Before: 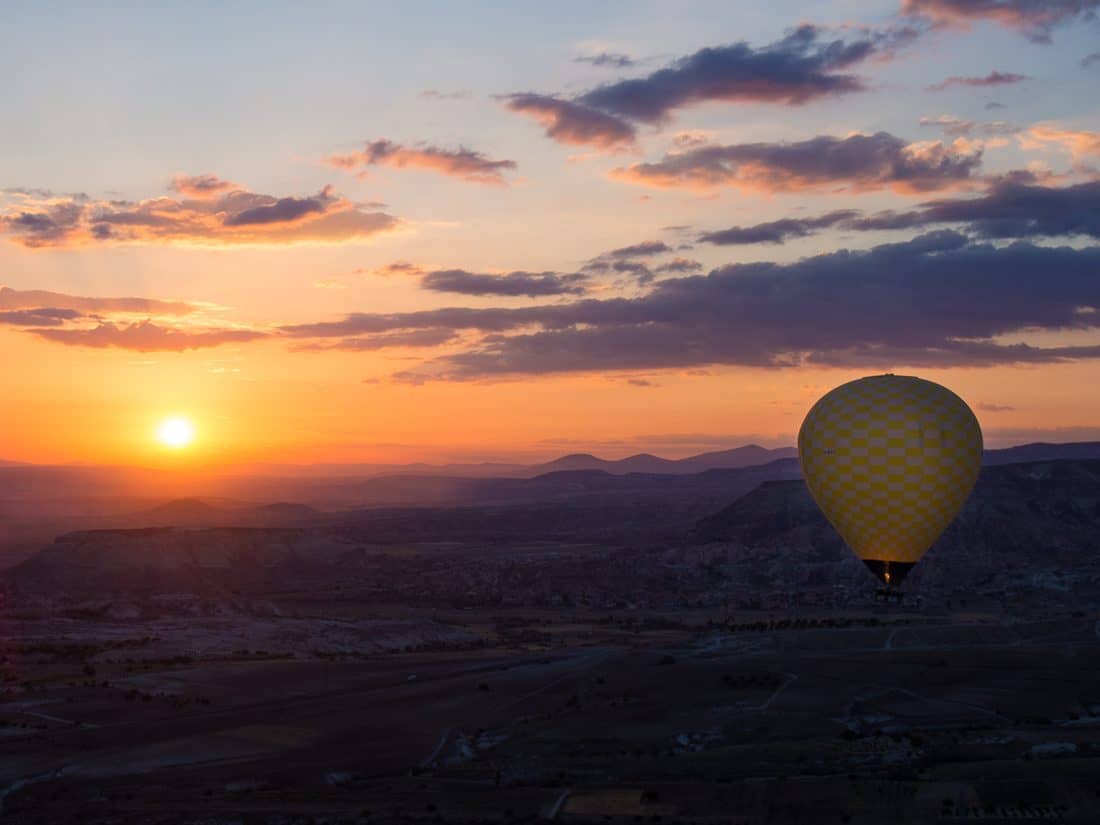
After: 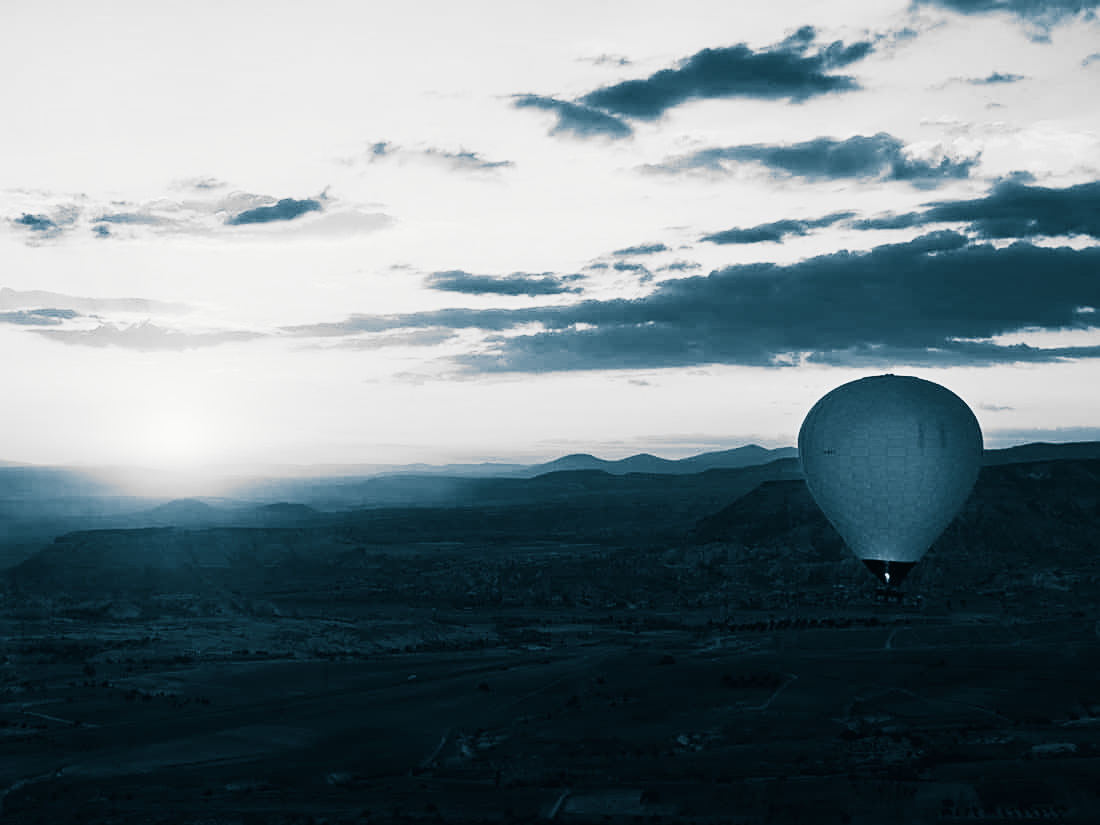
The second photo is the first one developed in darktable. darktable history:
contrast brightness saturation: contrast 0.53, brightness 0.47, saturation -1
sharpen: on, module defaults
split-toning: shadows › hue 212.4°, balance -70
white balance: red 1.123, blue 0.83
filmic rgb: black relative exposure -7.65 EV, white relative exposure 4.56 EV, hardness 3.61, color science v6 (2022)
shadows and highlights: shadows 37.27, highlights -28.18, soften with gaussian
vibrance: vibrance 100%
